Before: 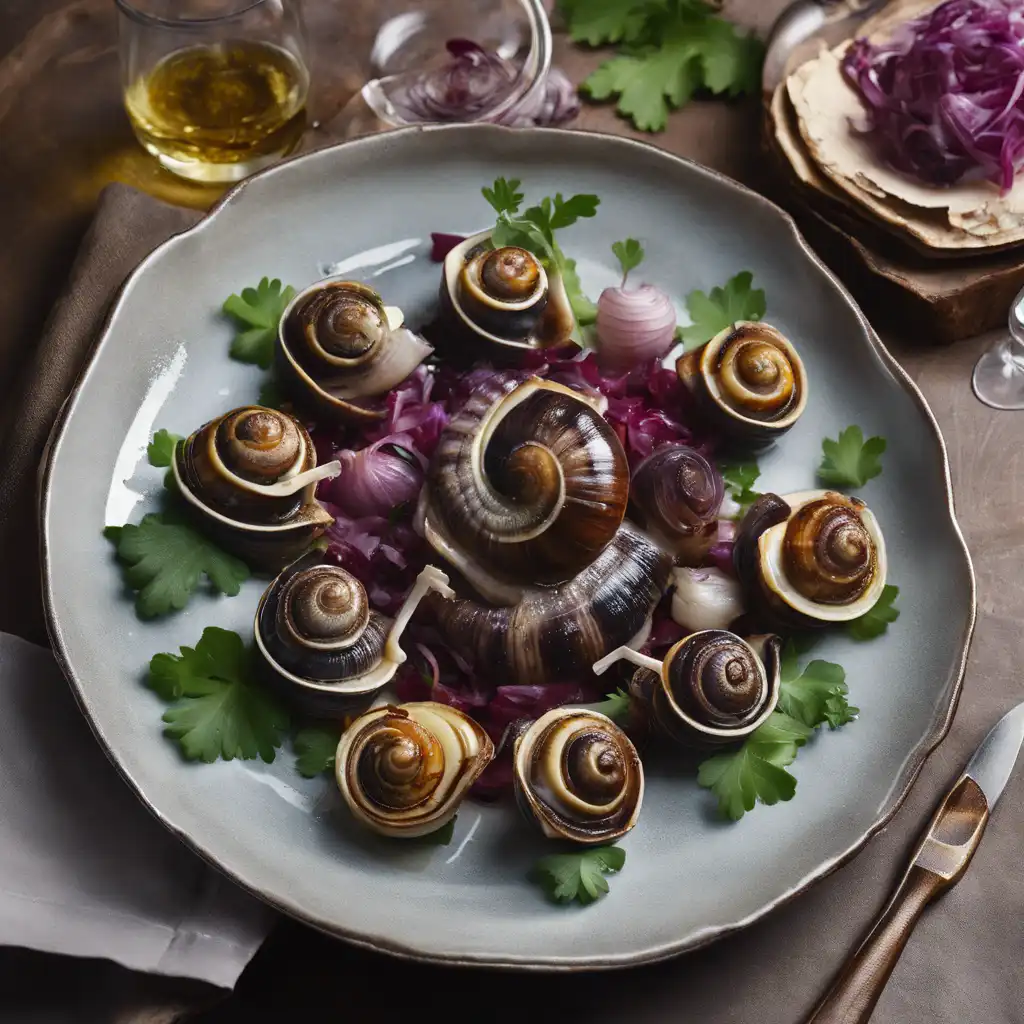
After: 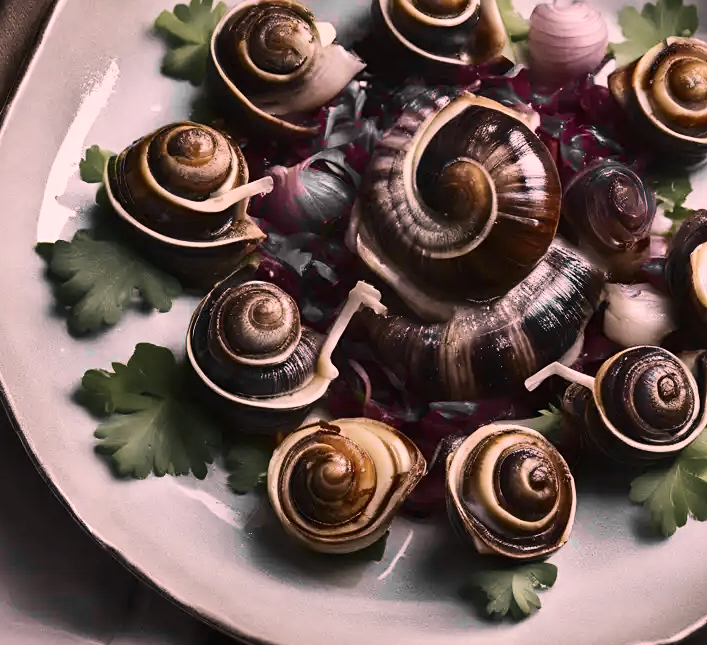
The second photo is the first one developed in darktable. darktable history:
crop: left 6.644%, top 27.76%, right 24.209%, bottom 8.912%
sharpen: amount 0.214
shadows and highlights: shadows 25.86, highlights -26.42
contrast brightness saturation: contrast 0.245, saturation -0.307
color correction: highlights a* 14.62, highlights b* 4.89
color zones: curves: ch0 [(0.004, 0.388) (0.125, 0.392) (0.25, 0.404) (0.375, 0.5) (0.5, 0.5) (0.625, 0.5) (0.75, 0.5) (0.875, 0.5)]; ch1 [(0, 0.5) (0.125, 0.5) (0.25, 0.5) (0.375, 0.124) (0.524, 0.124) (0.645, 0.128) (0.789, 0.132) (0.914, 0.096) (0.998, 0.068)]
exposure: exposure 0.372 EV, compensate highlight preservation false
